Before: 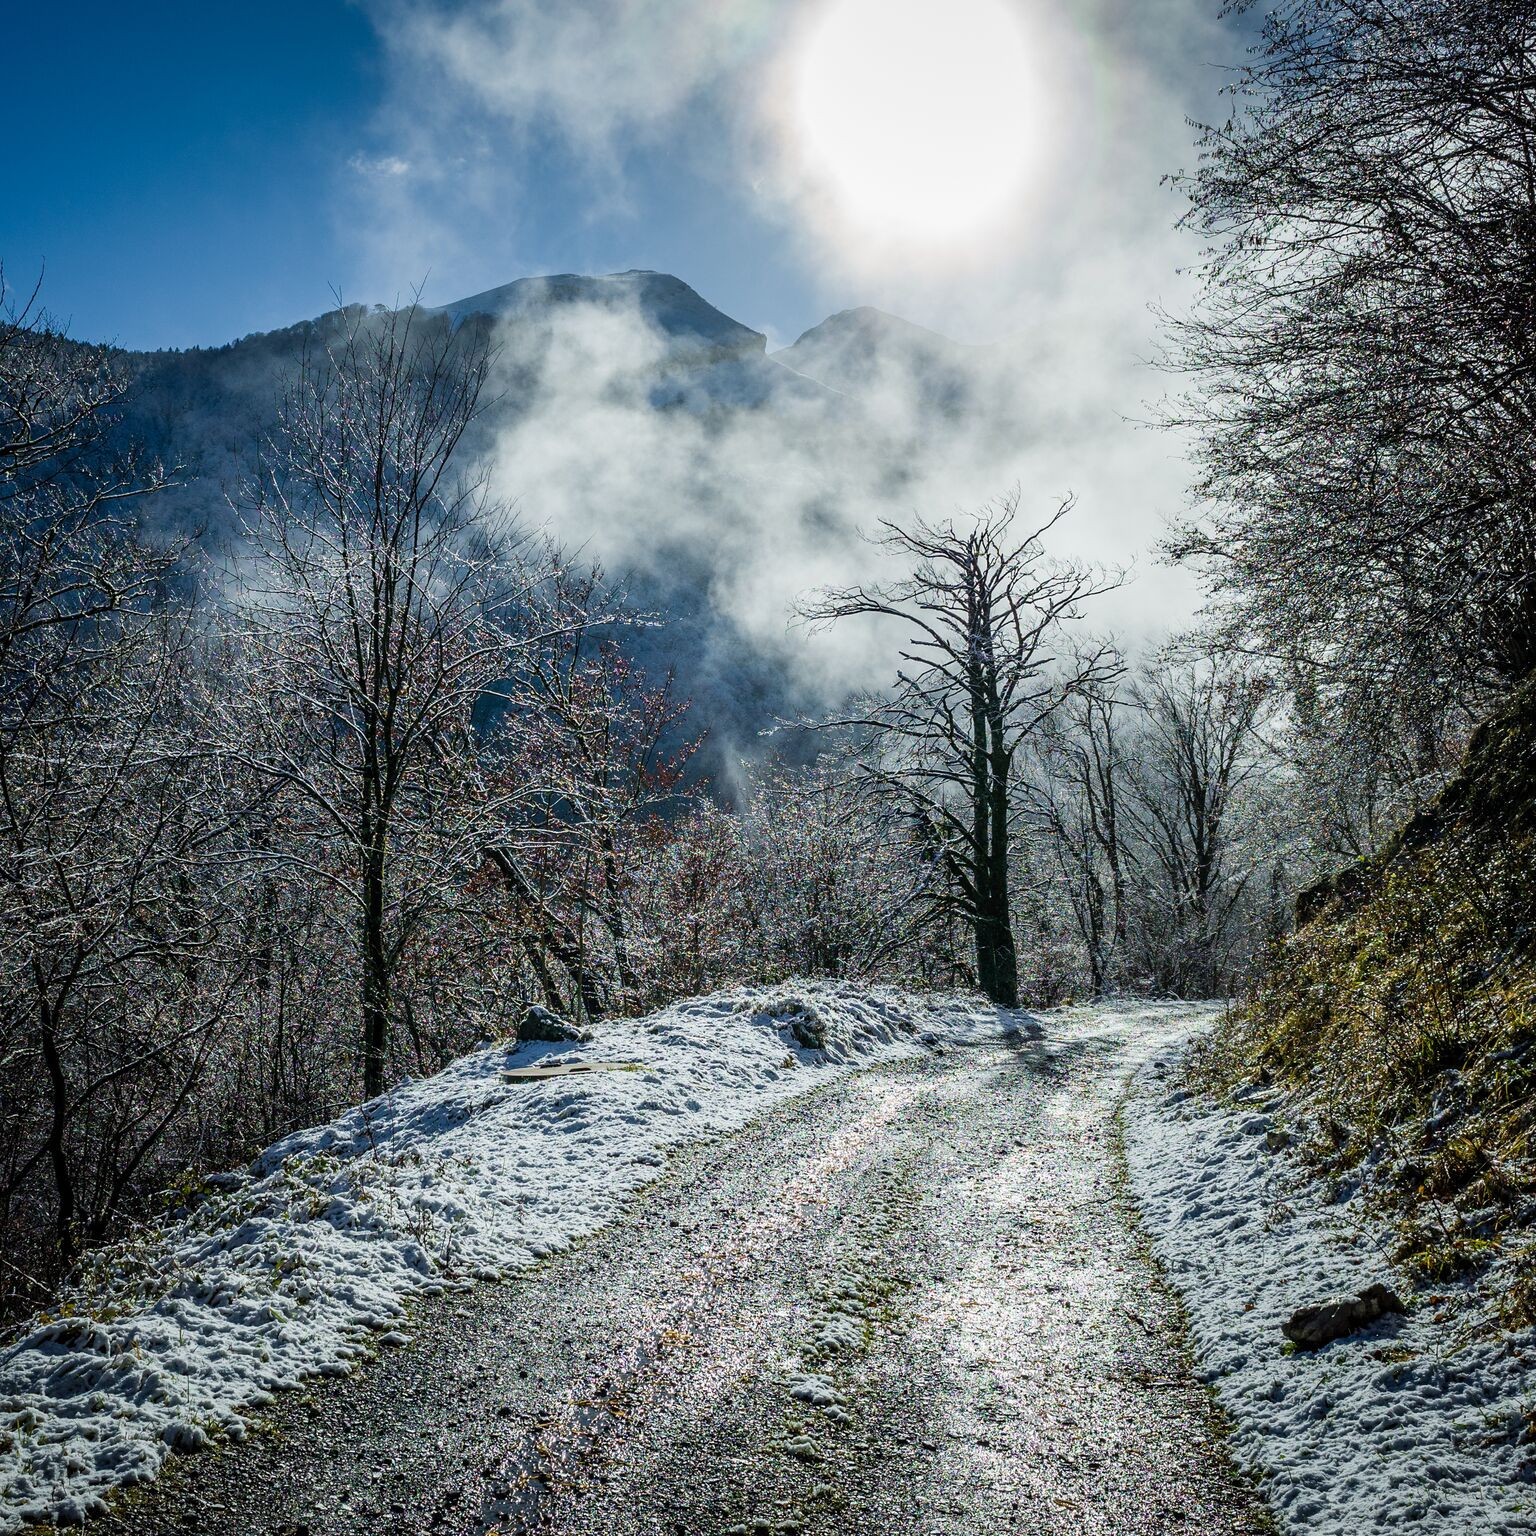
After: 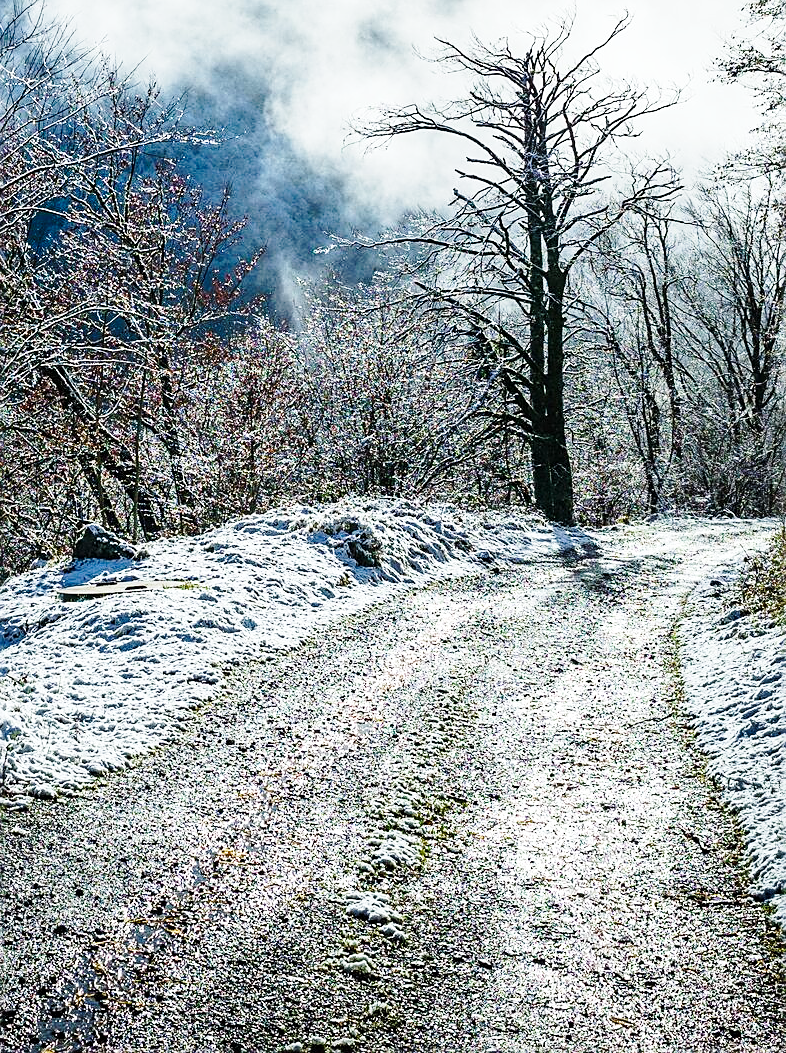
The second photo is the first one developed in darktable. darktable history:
sharpen: on, module defaults
crop and rotate: left 28.963%, top 31.414%, right 19.833%
exposure: exposure 0.203 EV, compensate highlight preservation false
base curve: curves: ch0 [(0, 0) (0.028, 0.03) (0.121, 0.232) (0.46, 0.748) (0.859, 0.968) (1, 1)], preserve colors none
